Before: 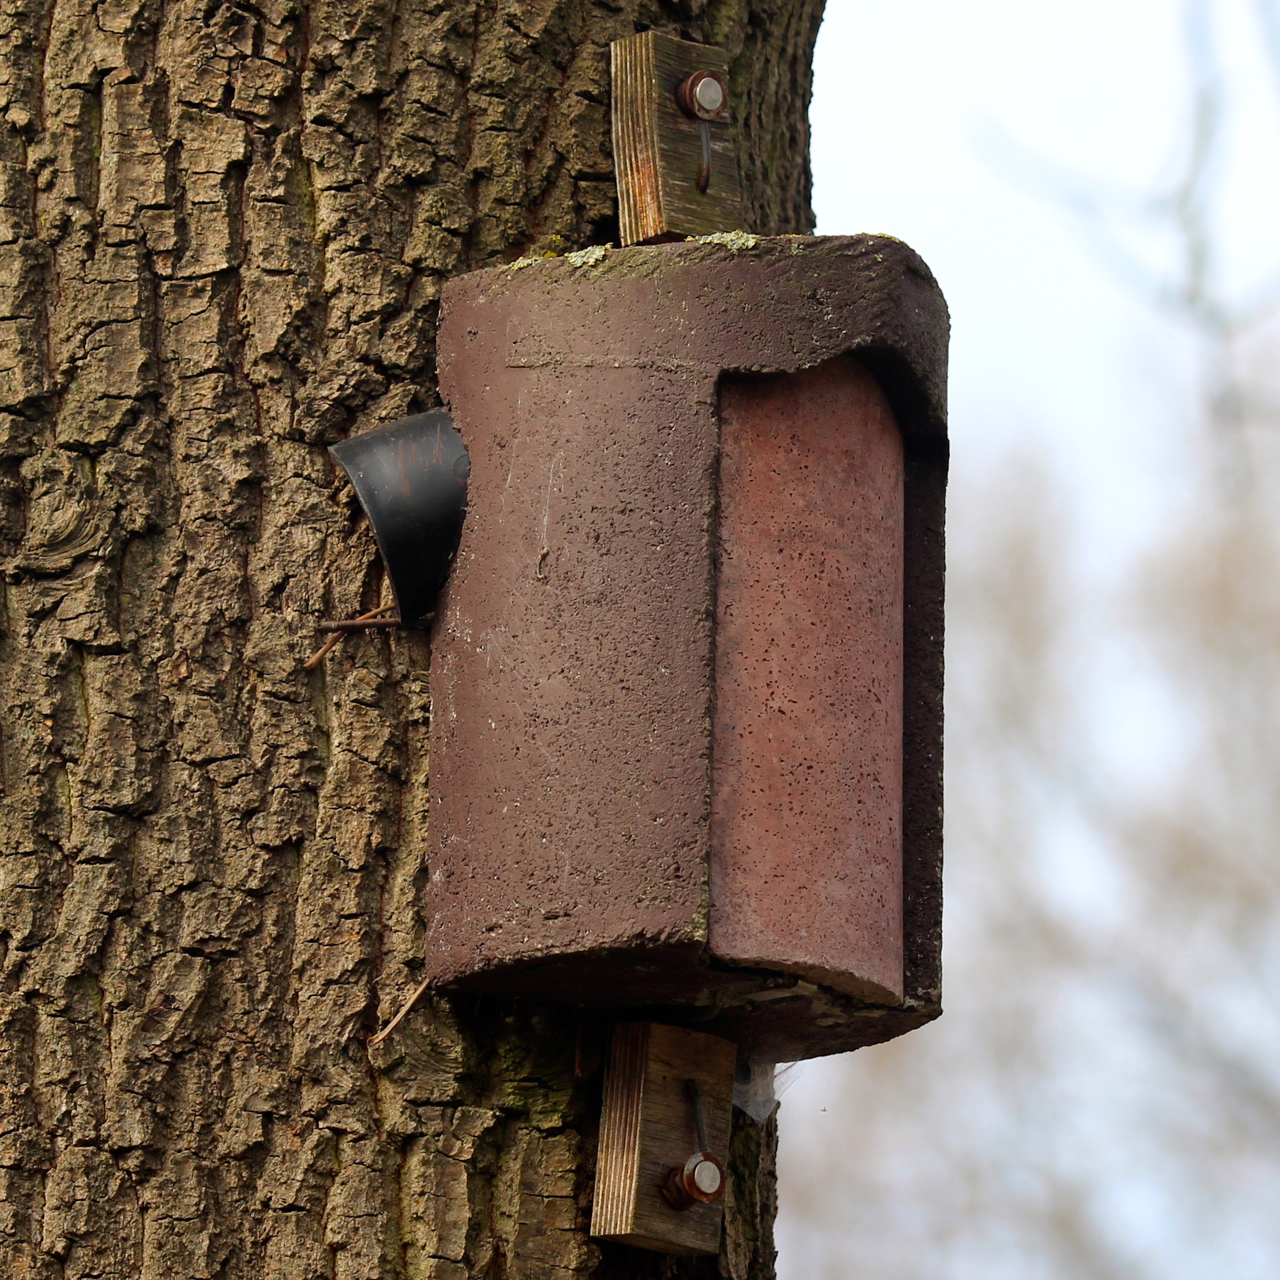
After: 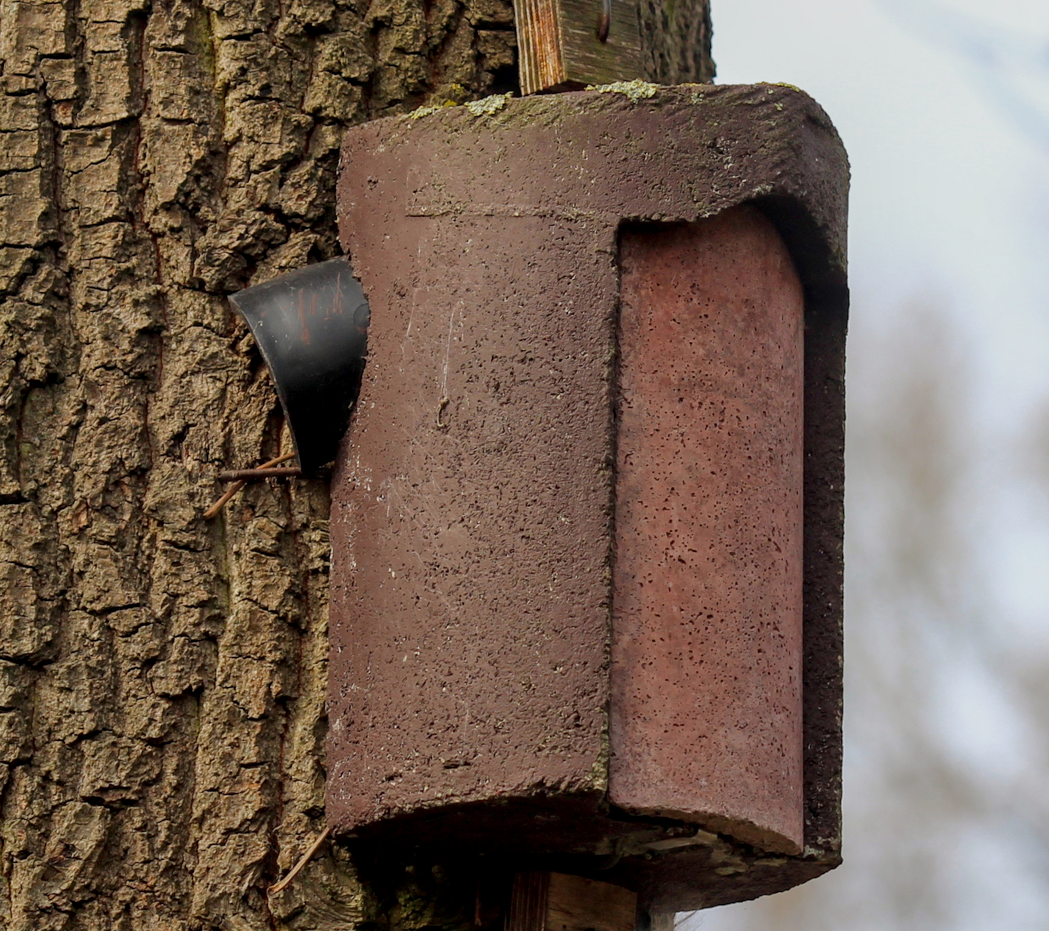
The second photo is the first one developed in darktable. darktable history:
tone equalizer: -8 EV 0.25 EV, -7 EV 0.417 EV, -6 EV 0.417 EV, -5 EV 0.25 EV, -3 EV -0.25 EV, -2 EV -0.417 EV, -1 EV -0.417 EV, +0 EV -0.25 EV, edges refinement/feathering 500, mask exposure compensation -1.57 EV, preserve details guided filter
local contrast: on, module defaults
crop: left 7.856%, top 11.836%, right 10.12%, bottom 15.387%
